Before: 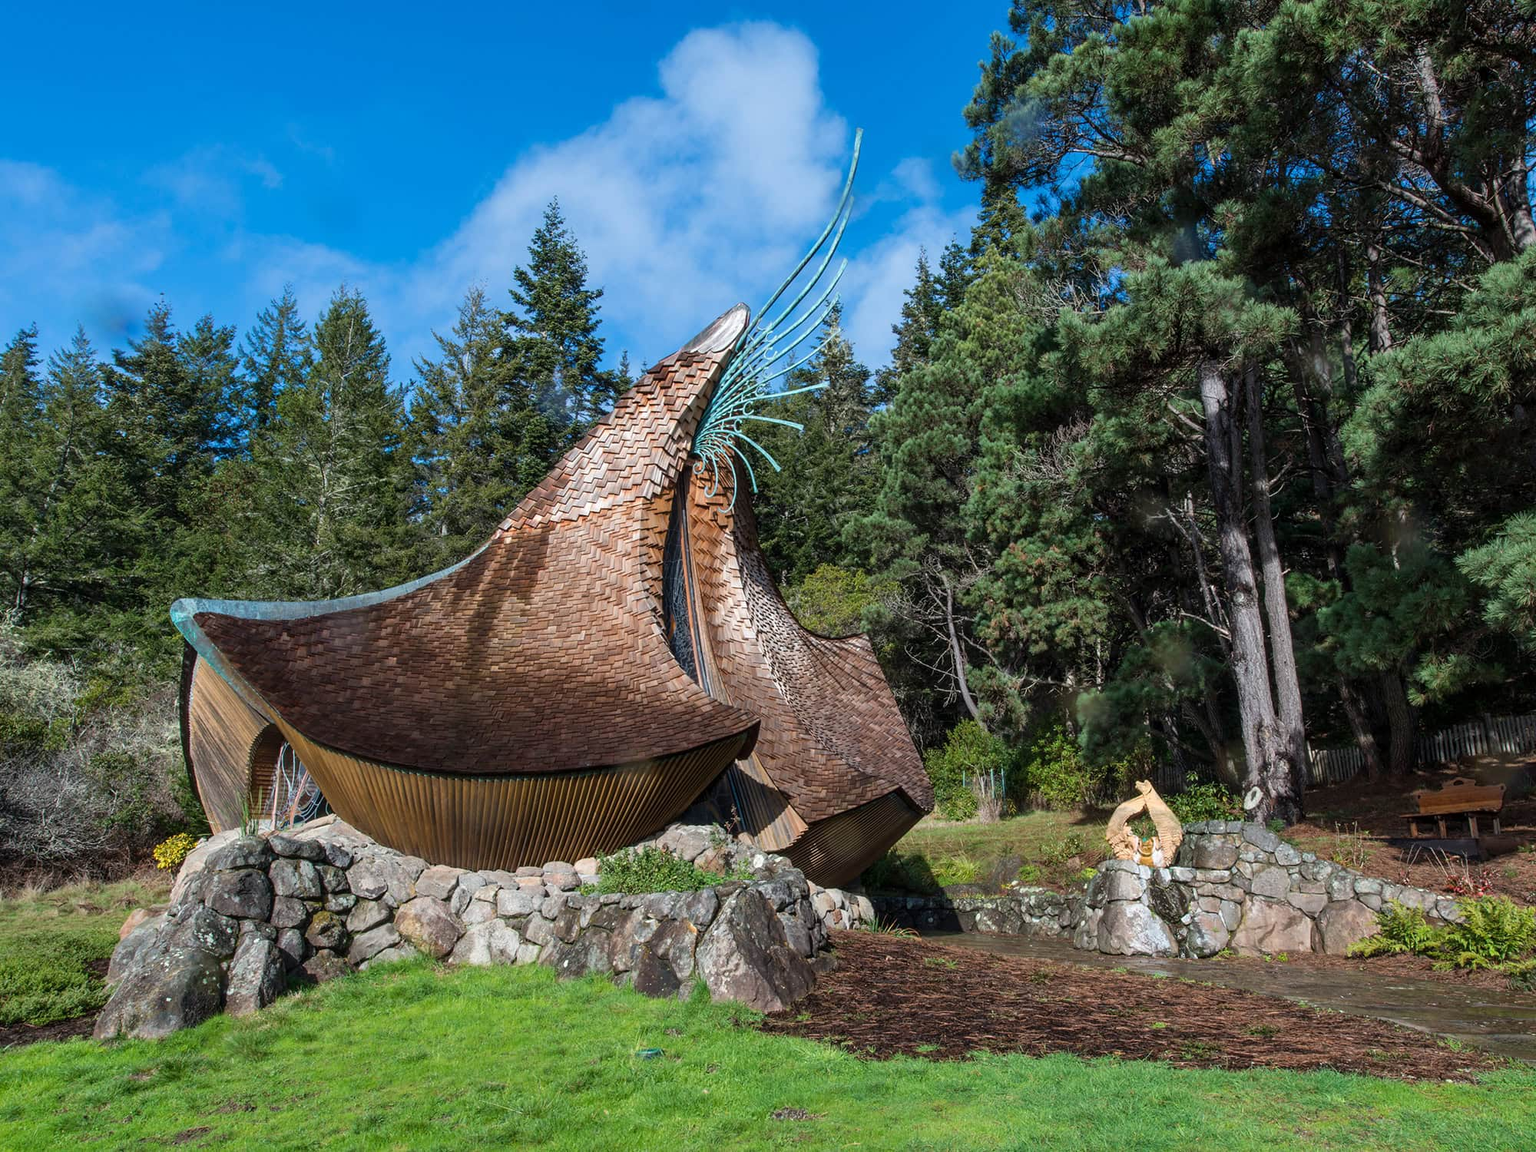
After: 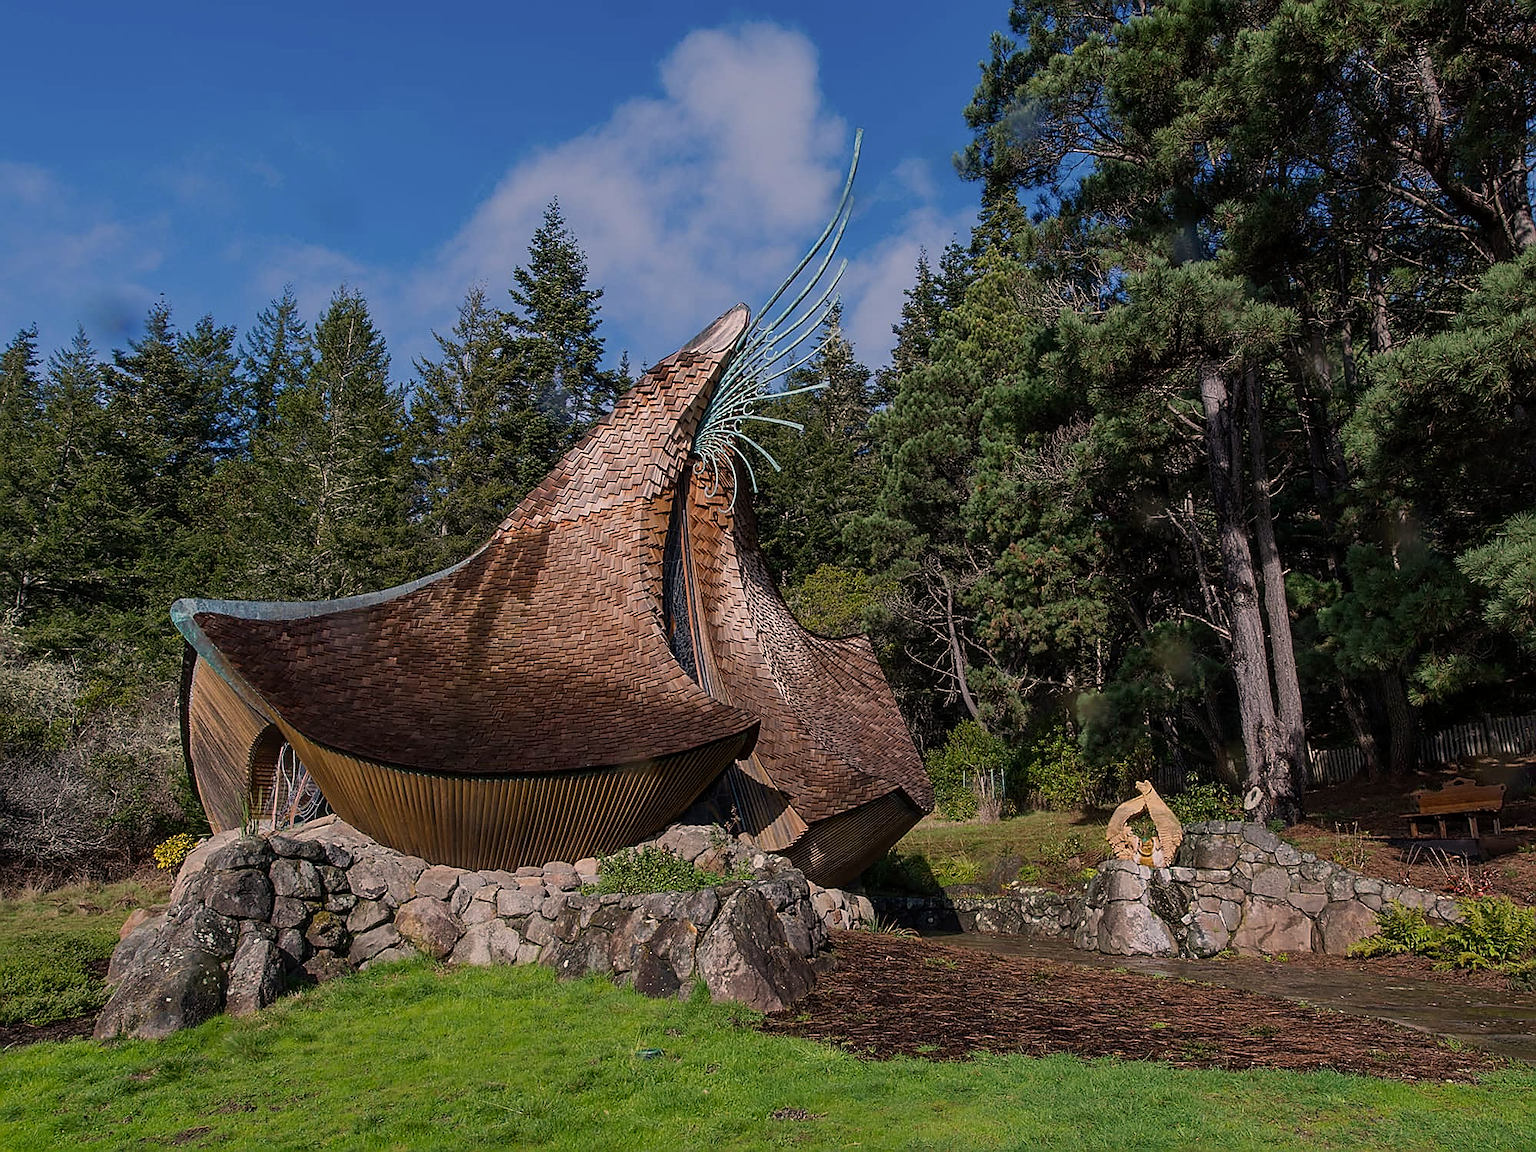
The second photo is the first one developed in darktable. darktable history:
exposure: black level correction 0, exposure -0.766 EV, compensate highlight preservation false
sharpen: radius 1.4, amount 1.25, threshold 0.7
white balance: red 0.988, blue 1.017
color correction: highlights a* 11.96, highlights b* 11.58
